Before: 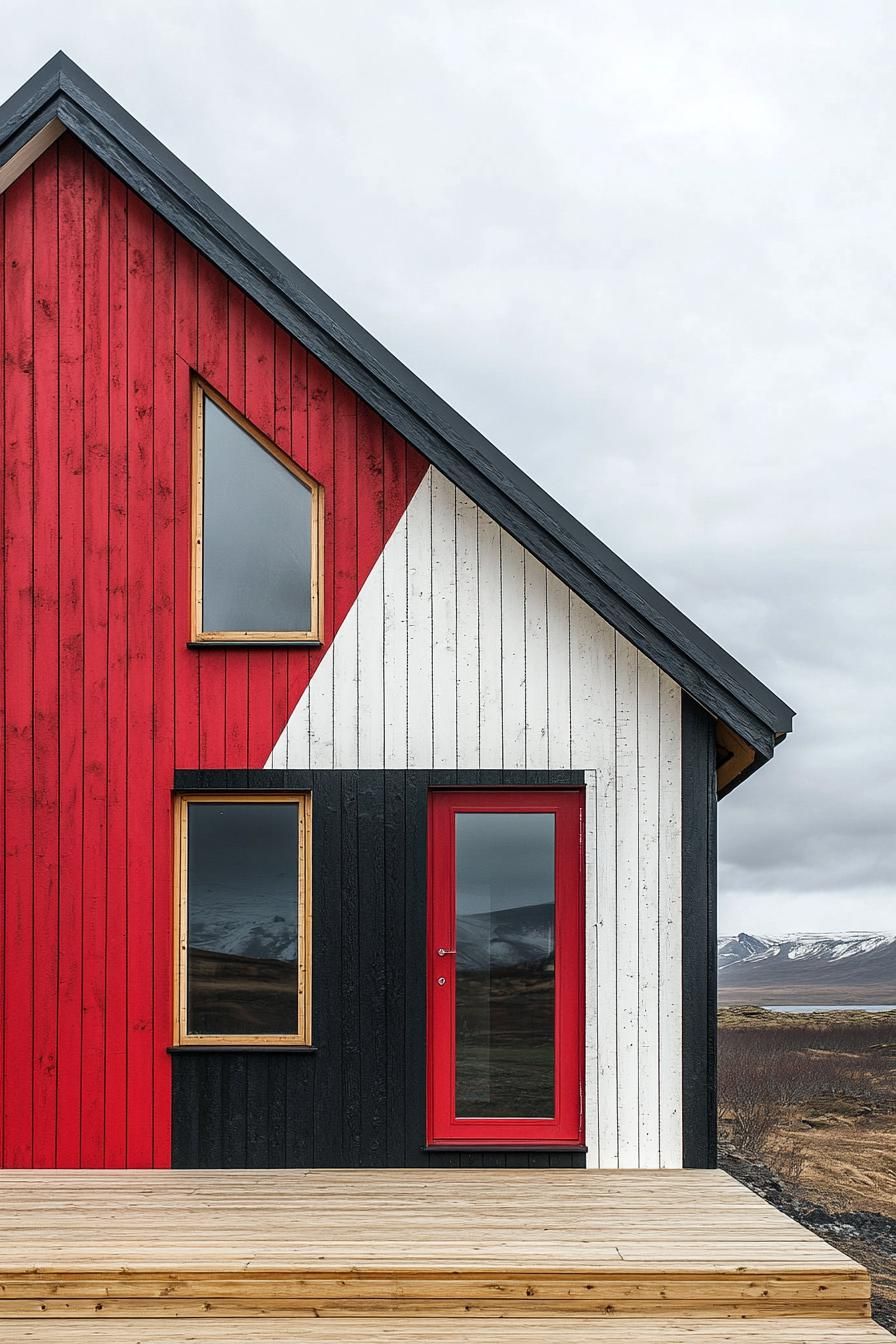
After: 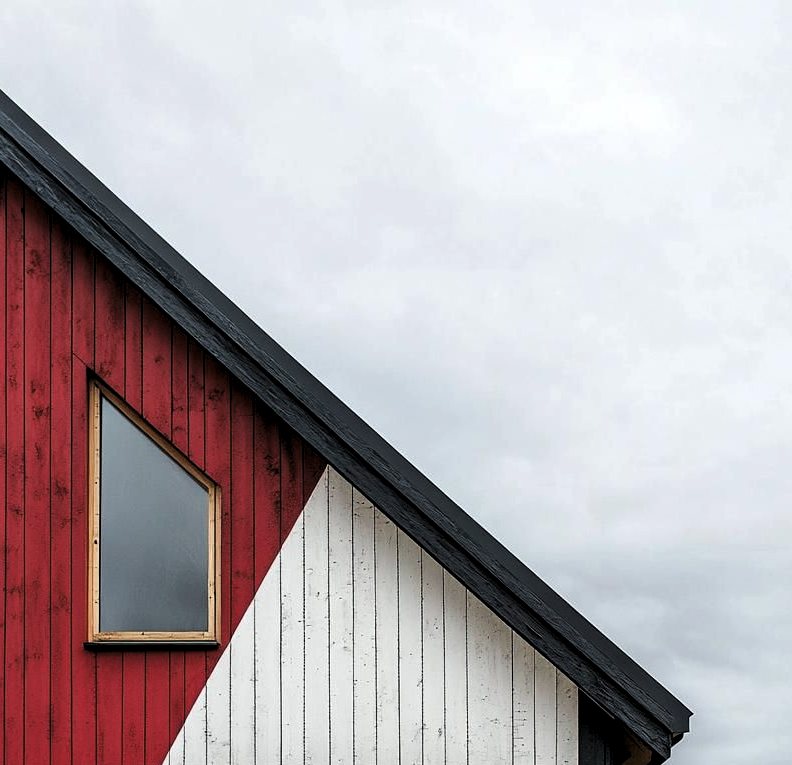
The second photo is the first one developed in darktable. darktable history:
crop and rotate: left 11.54%, bottom 43.035%
levels: levels [0.116, 0.574, 1]
